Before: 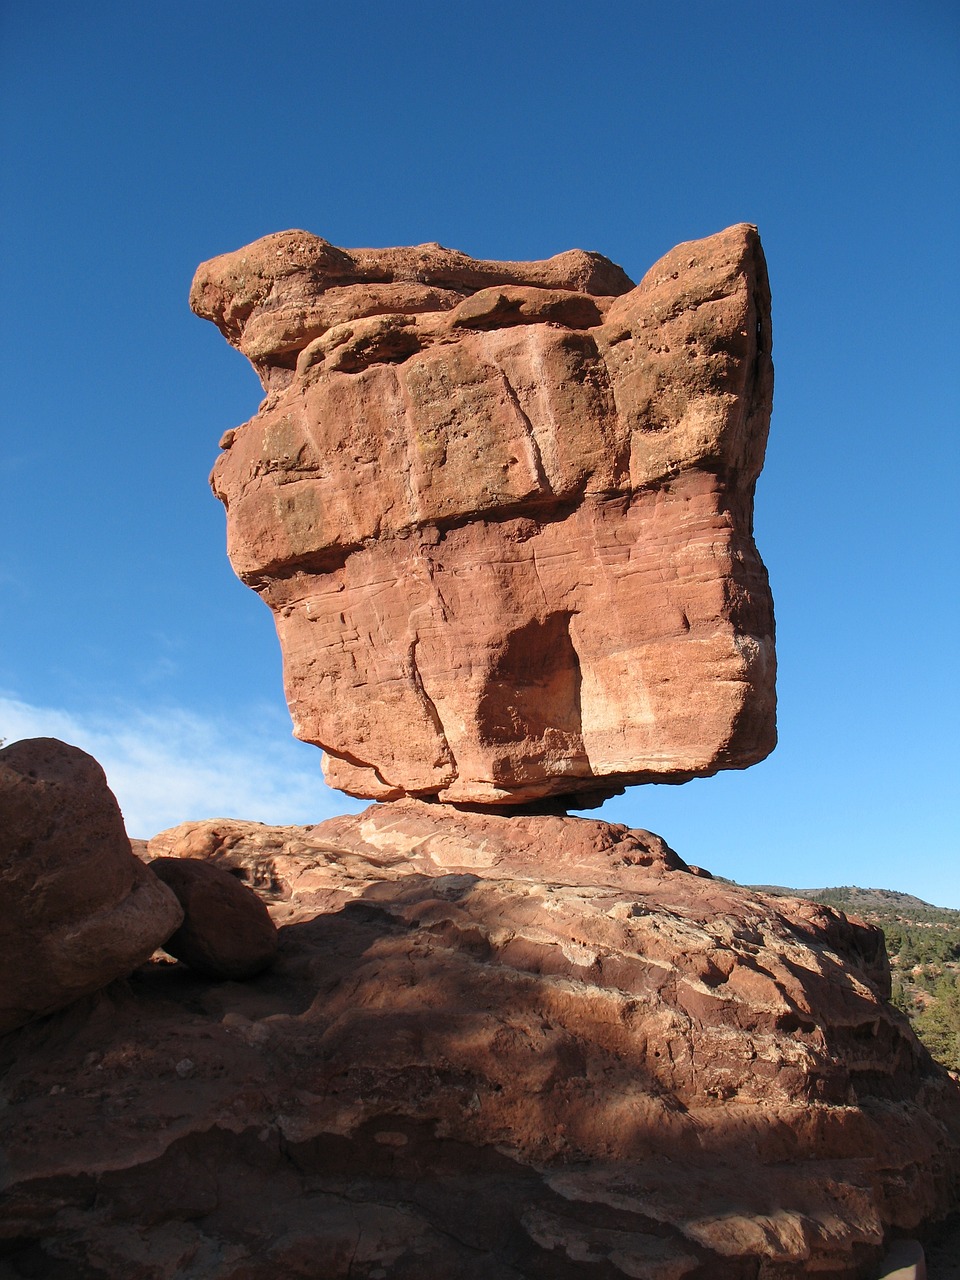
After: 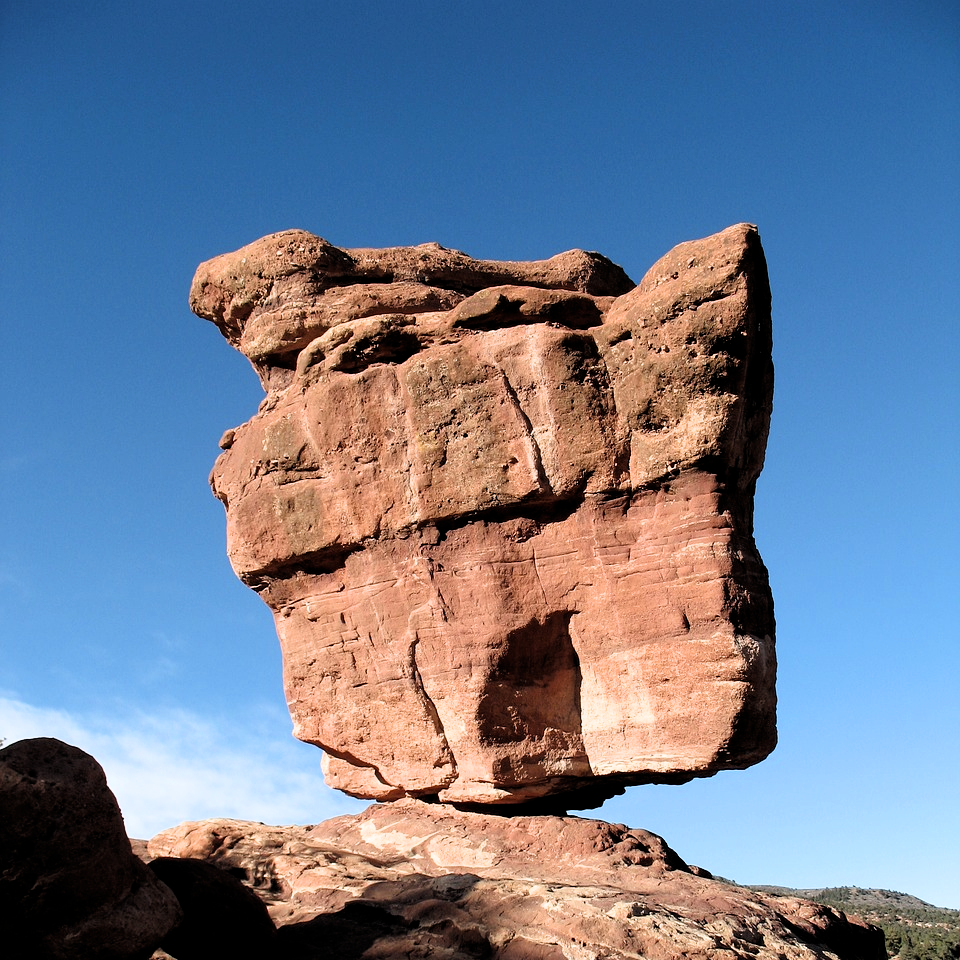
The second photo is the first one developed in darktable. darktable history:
crop: bottom 24.99%
filmic rgb: black relative exposure -5.63 EV, white relative exposure 2.49 EV, target black luminance 0%, hardness 4.52, latitude 67.26%, contrast 1.448, shadows ↔ highlights balance -4.36%
